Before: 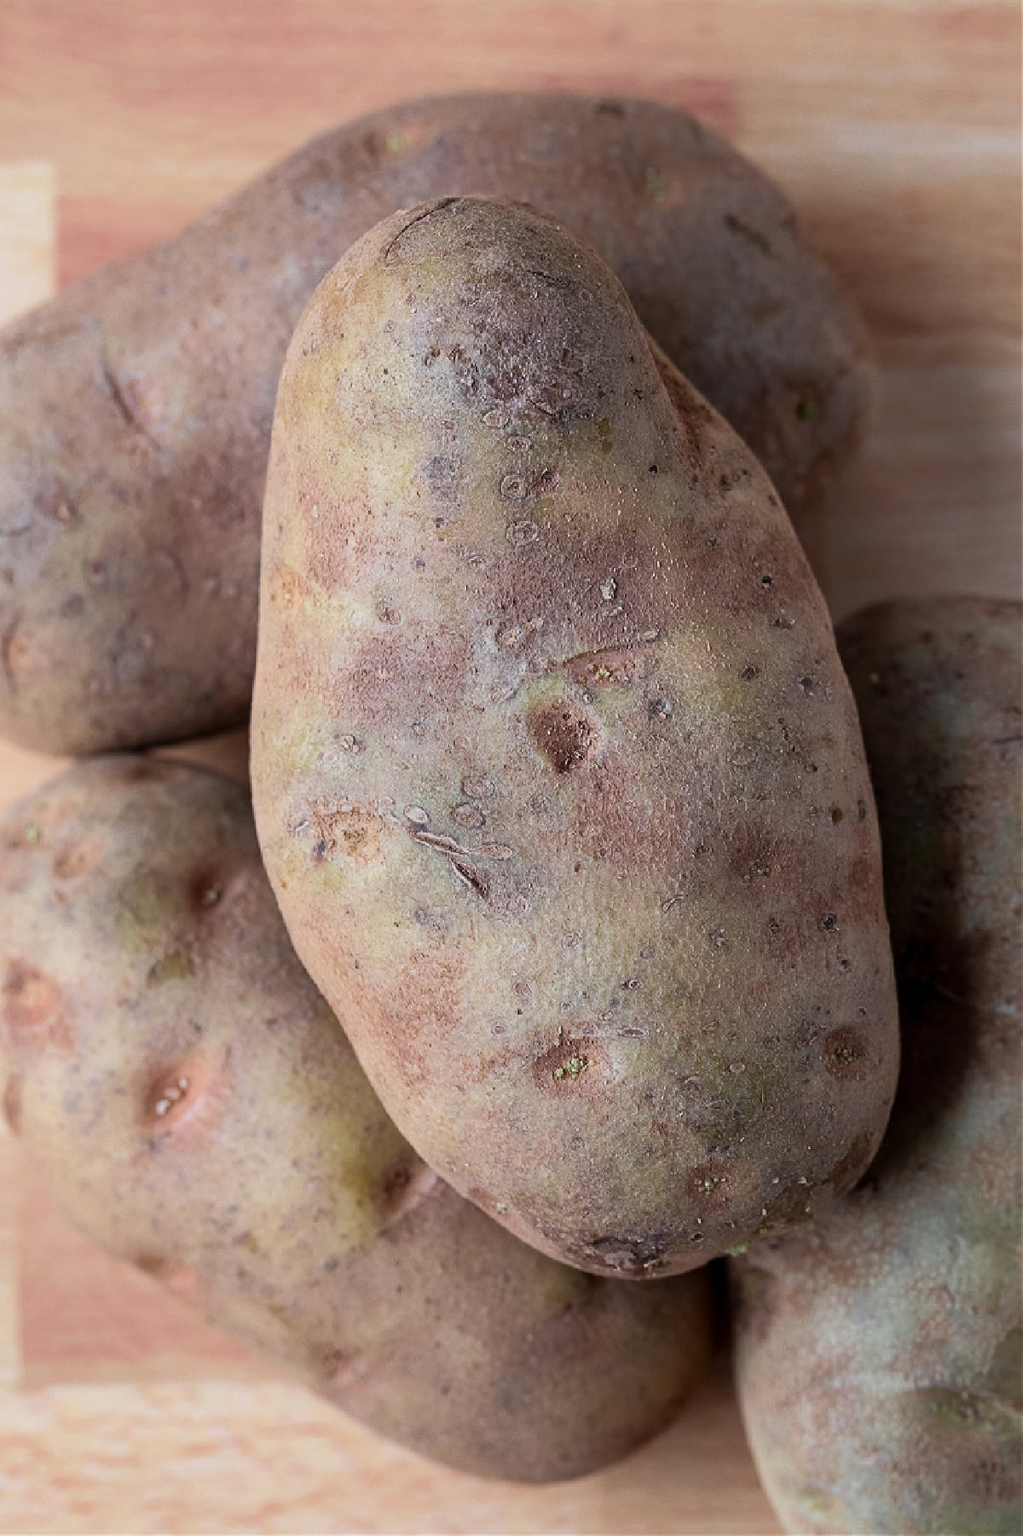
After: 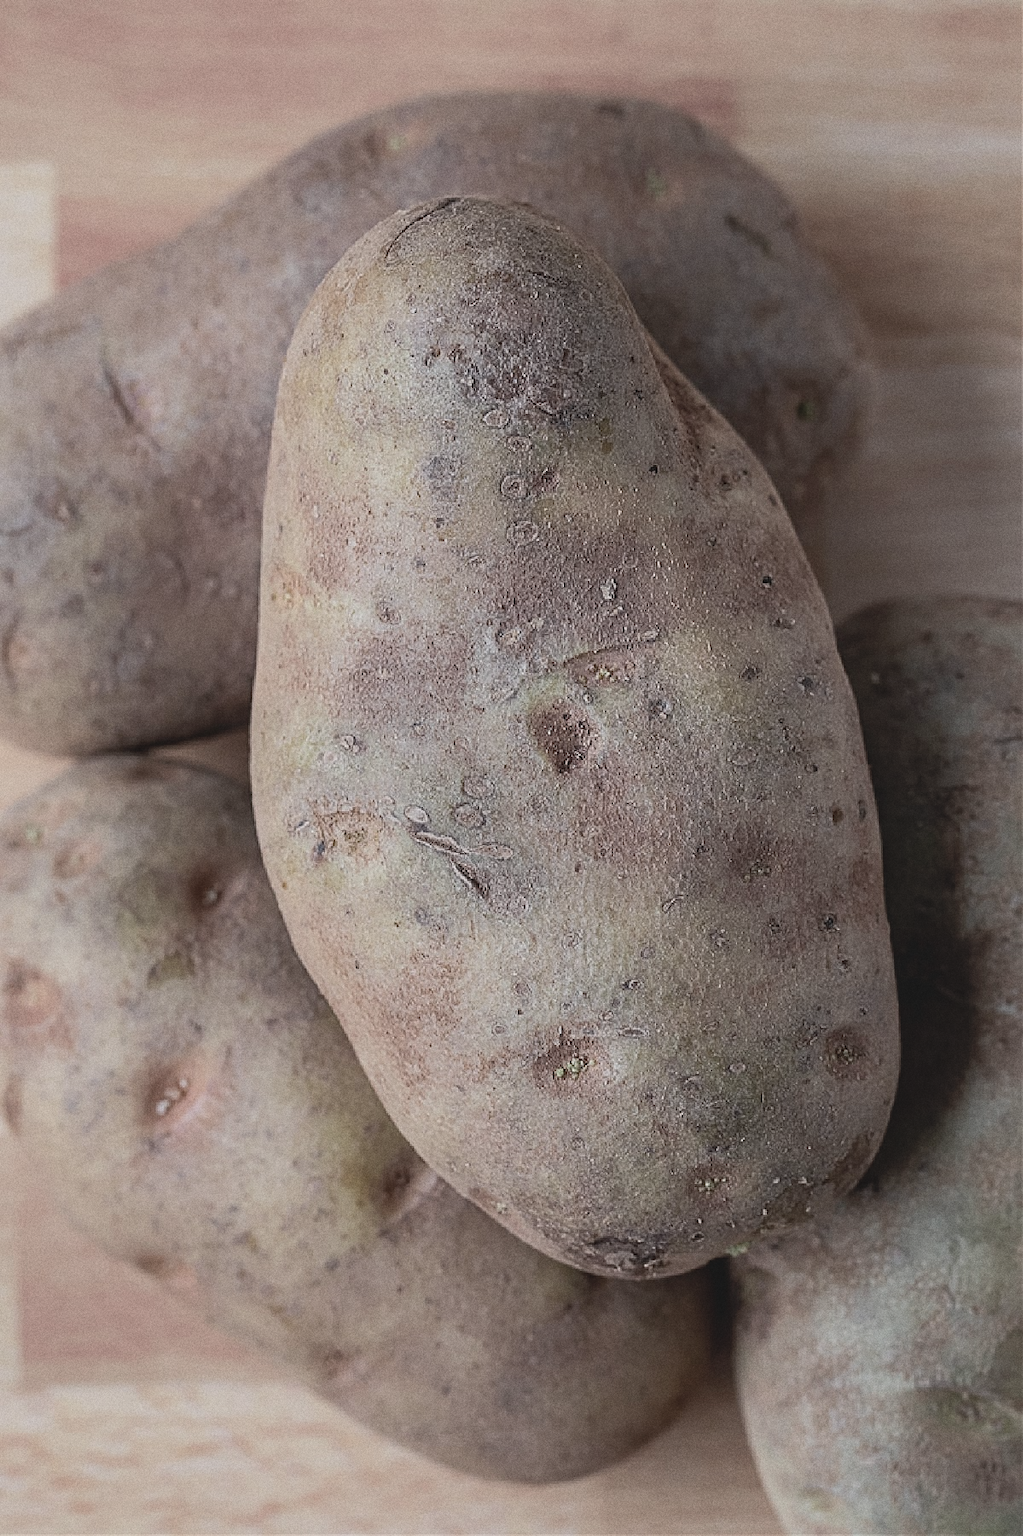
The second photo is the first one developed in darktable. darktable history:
local contrast: on, module defaults
grain: on, module defaults
contrast brightness saturation: contrast -0.26, saturation -0.43
sharpen: radius 2.167, amount 0.381, threshold 0
